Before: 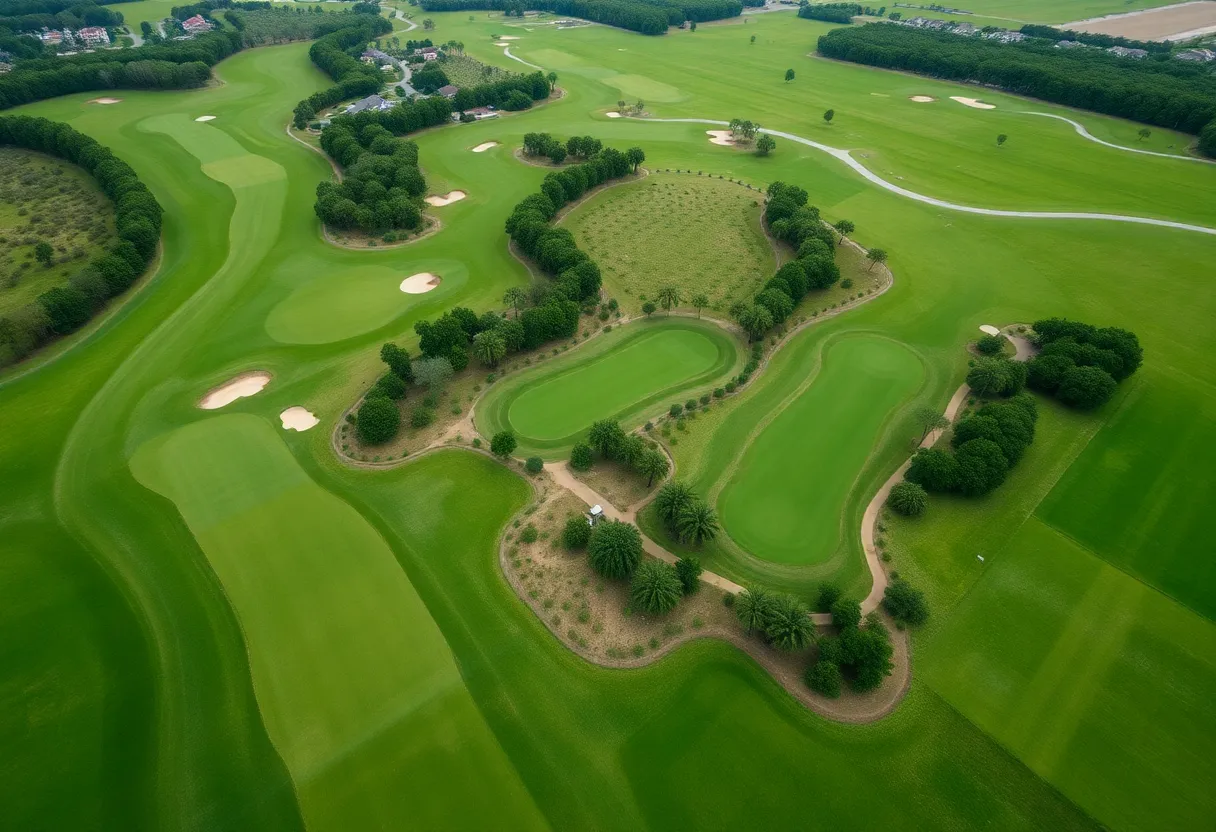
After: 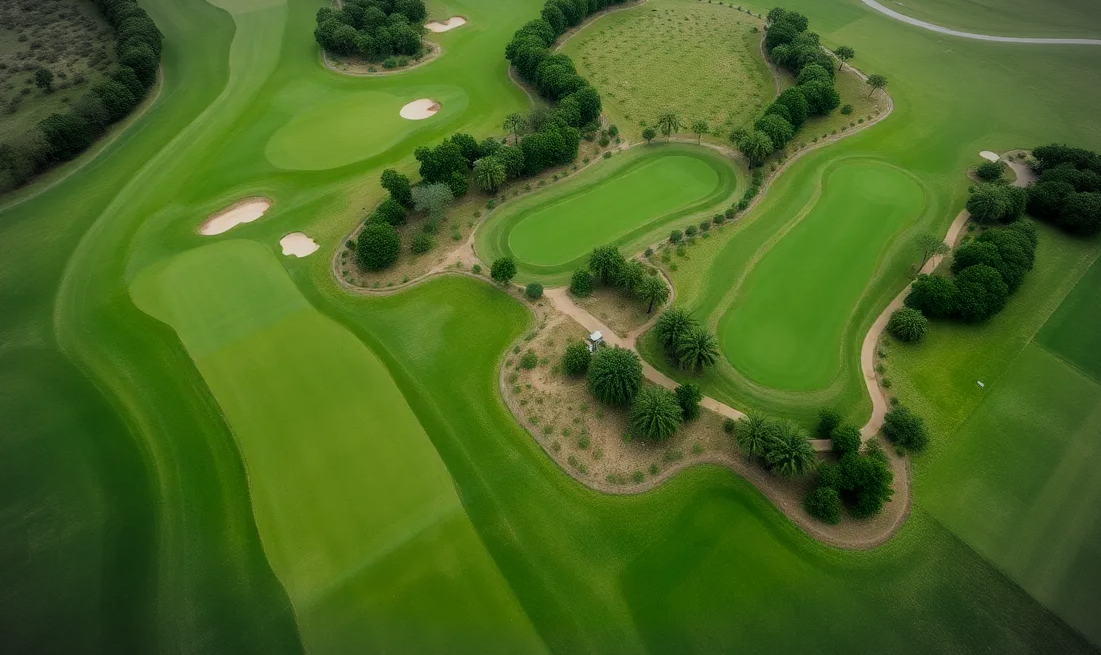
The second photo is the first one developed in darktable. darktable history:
vignetting: fall-off start 79.43%, saturation -0.649, width/height ratio 1.327, unbound false
crop: top 20.916%, right 9.437%, bottom 0.316%
filmic rgb: black relative exposure -8.15 EV, white relative exposure 3.76 EV, hardness 4.46
